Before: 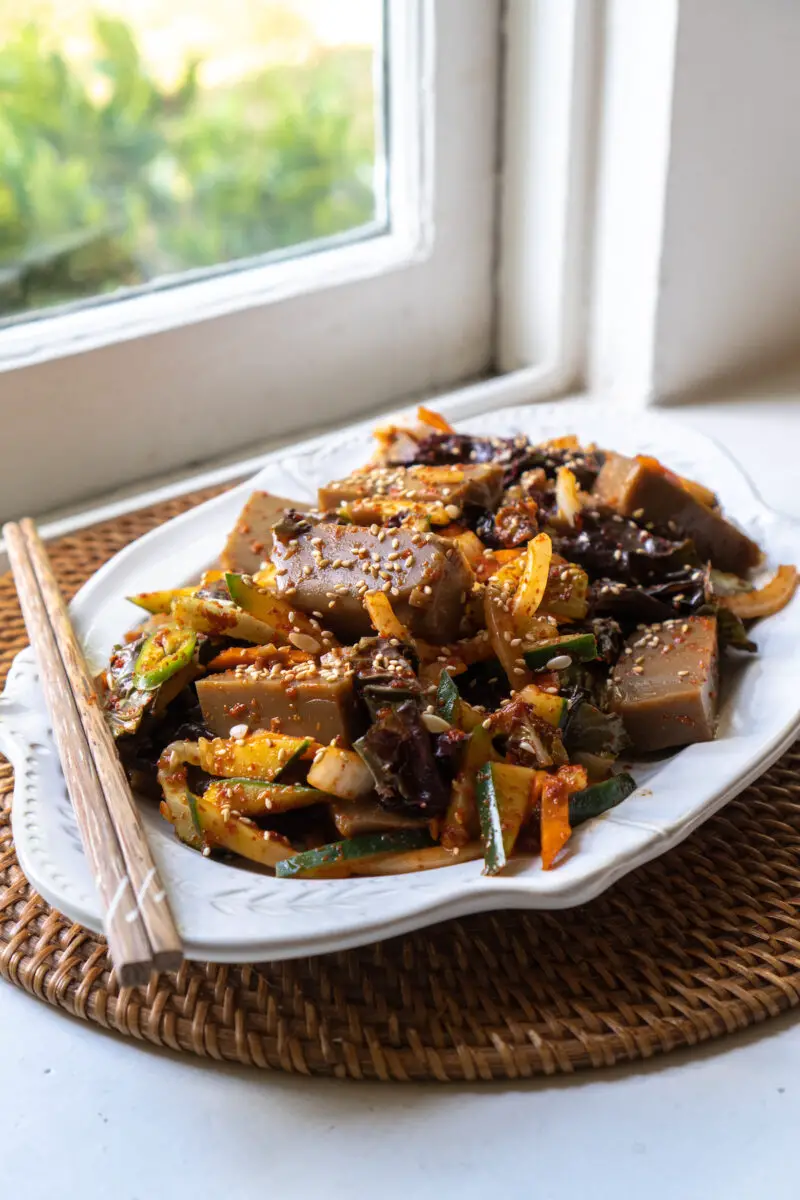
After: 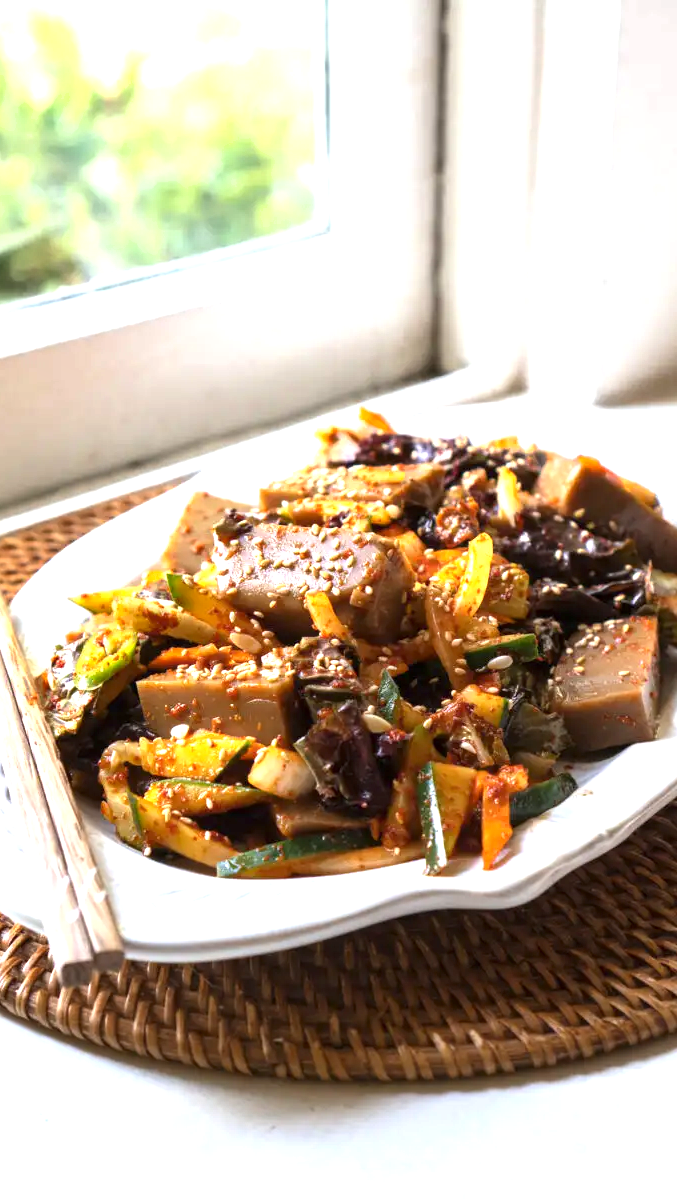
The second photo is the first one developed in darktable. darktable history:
crop: left 7.425%, right 7.865%
shadows and highlights: shadows 52.04, highlights -28.53, soften with gaussian
exposure: exposure 1.058 EV, compensate highlight preservation false
